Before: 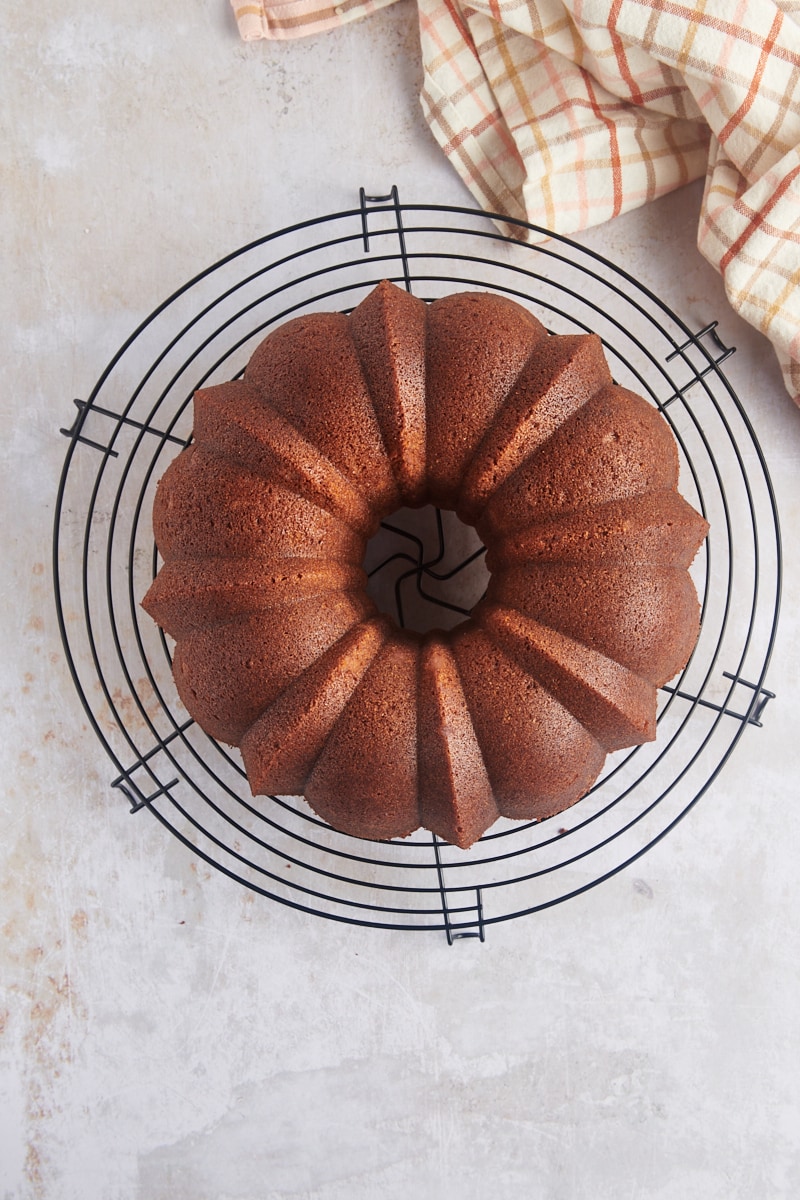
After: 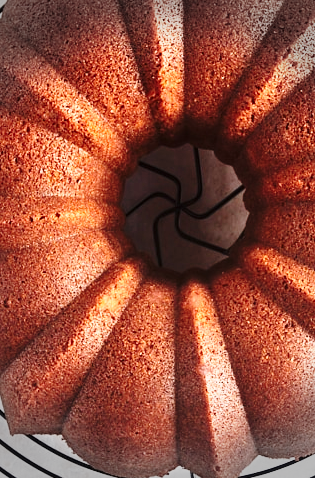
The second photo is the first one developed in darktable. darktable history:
base curve: curves: ch0 [(0, 0) (0.026, 0.03) (0.109, 0.232) (0.351, 0.748) (0.669, 0.968) (1, 1)], preserve colors none
crop: left 30.289%, top 30.096%, right 29.744%, bottom 30.046%
vignetting: fall-off start 76.65%, fall-off radius 28.23%, width/height ratio 0.971, dithering 8-bit output
color zones: curves: ch0 [(0, 0.497) (0.143, 0.5) (0.286, 0.5) (0.429, 0.483) (0.571, 0.116) (0.714, -0.006) (0.857, 0.28) (1, 0.497)]
